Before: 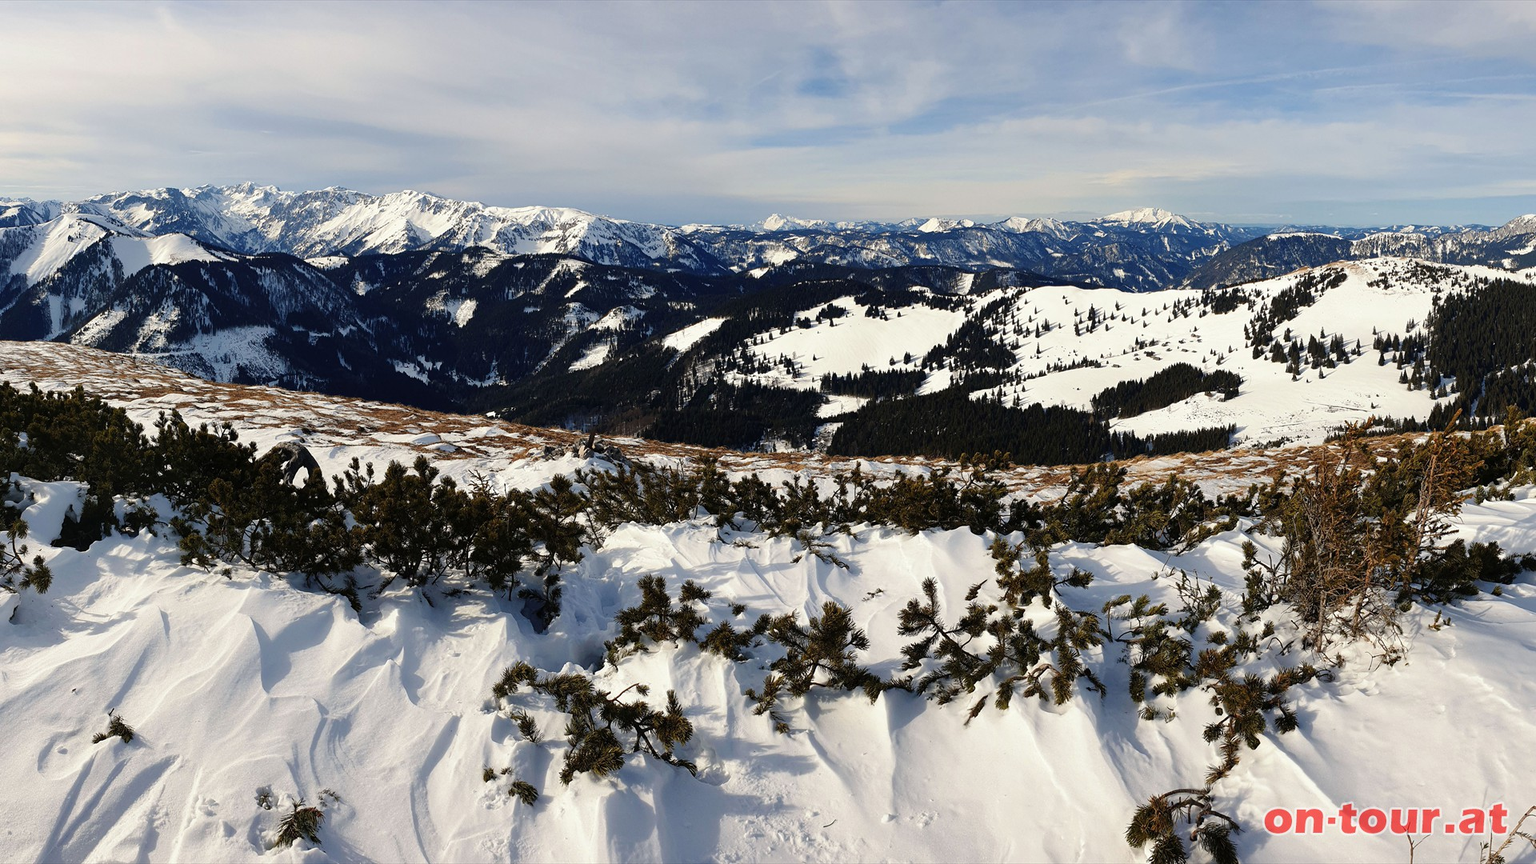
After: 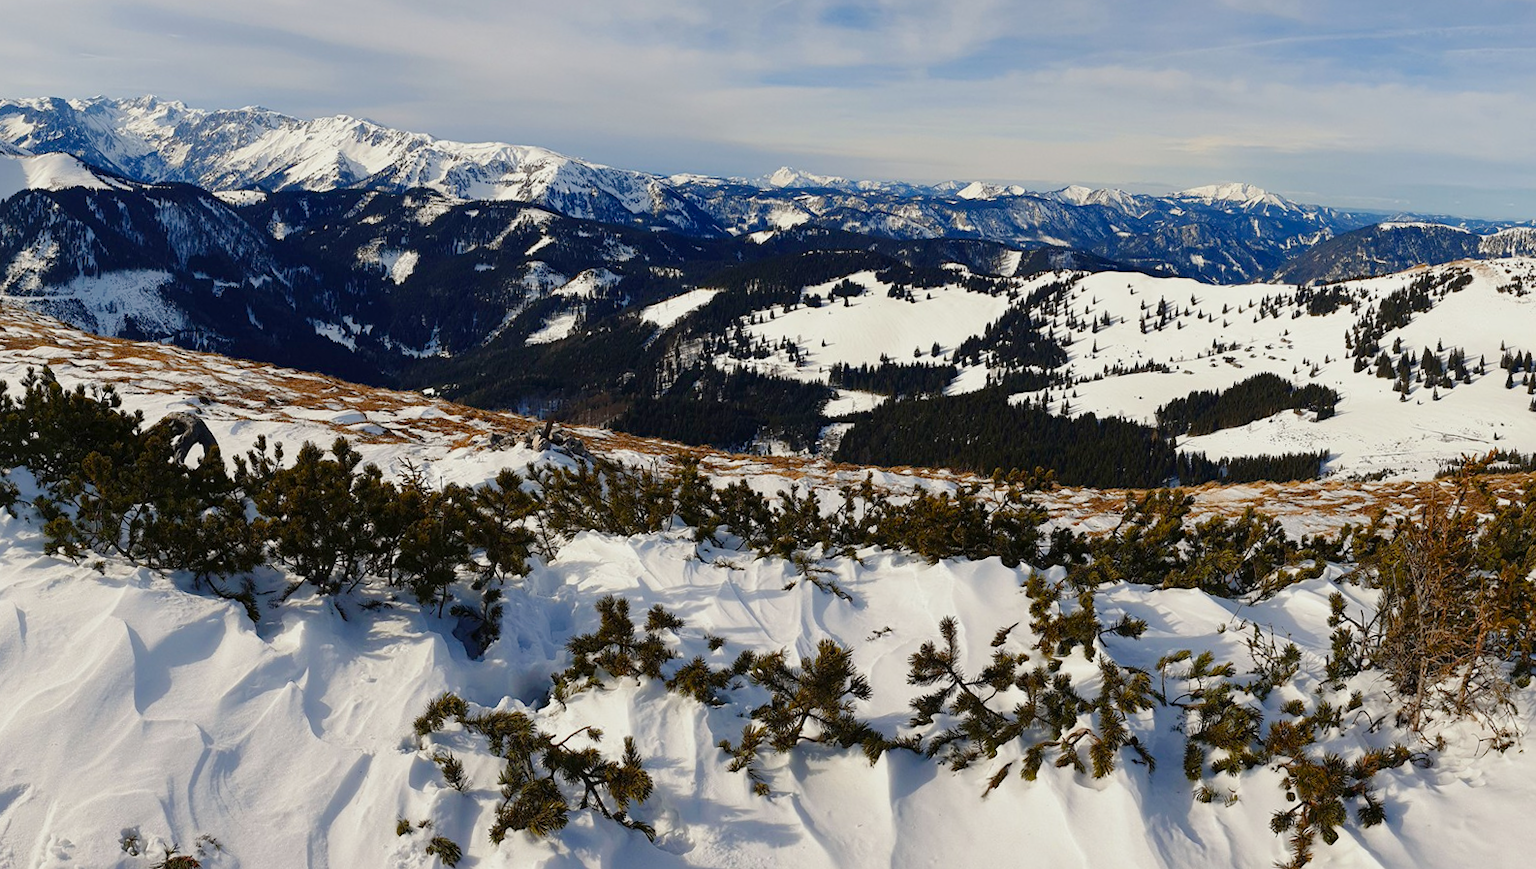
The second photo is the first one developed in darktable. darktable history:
crop and rotate: angle -2.97°, left 5.304%, top 5.162%, right 4.627%, bottom 4.192%
color balance rgb: perceptual saturation grading › global saturation 20%, perceptual saturation grading › highlights -25.574%, perceptual saturation grading › shadows 25.267%, contrast -9.784%
